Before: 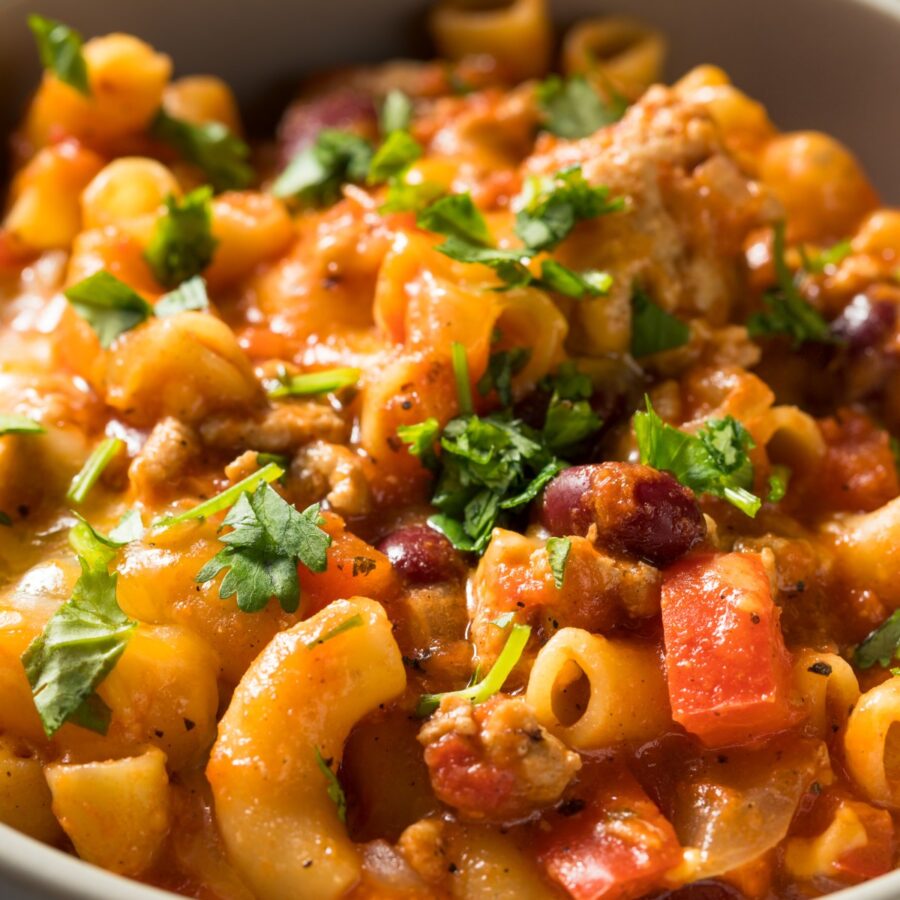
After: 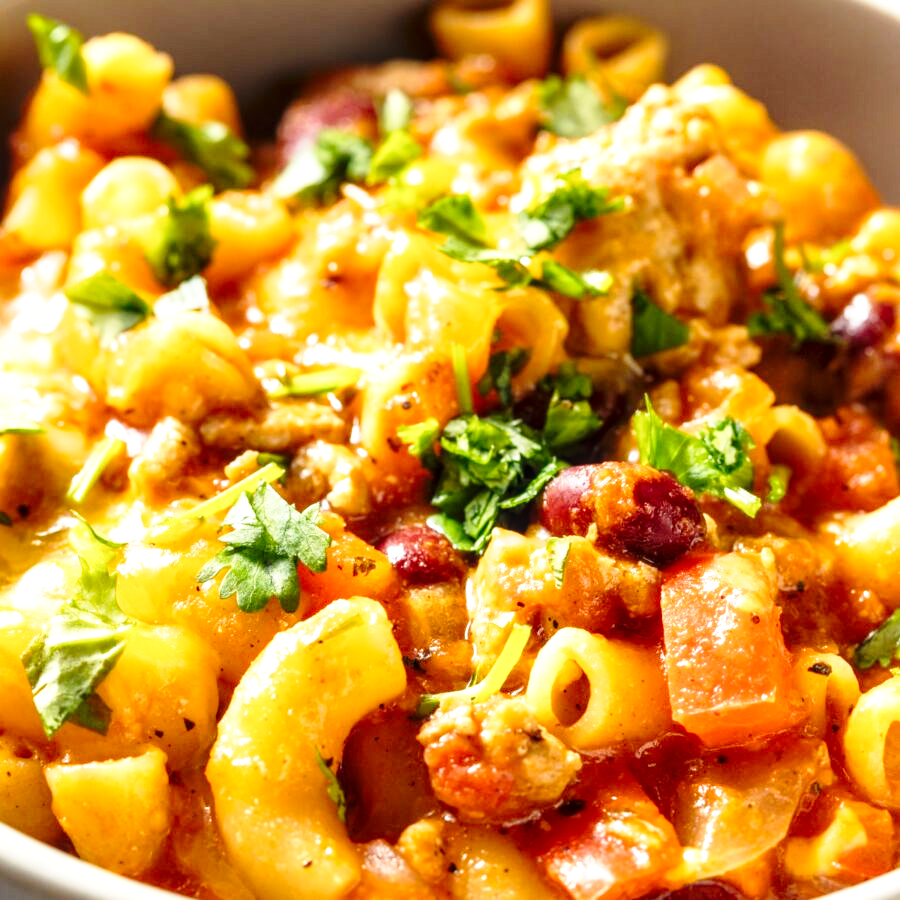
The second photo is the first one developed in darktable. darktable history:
local contrast: on, module defaults
base curve: curves: ch0 [(0, 0) (0.028, 0.03) (0.121, 0.232) (0.46, 0.748) (0.859, 0.968) (1, 1)], preserve colors none
exposure: black level correction 0.001, exposure 0.5 EV, compensate exposure bias true, compensate highlight preservation false
white balance: red 0.986, blue 1.01
